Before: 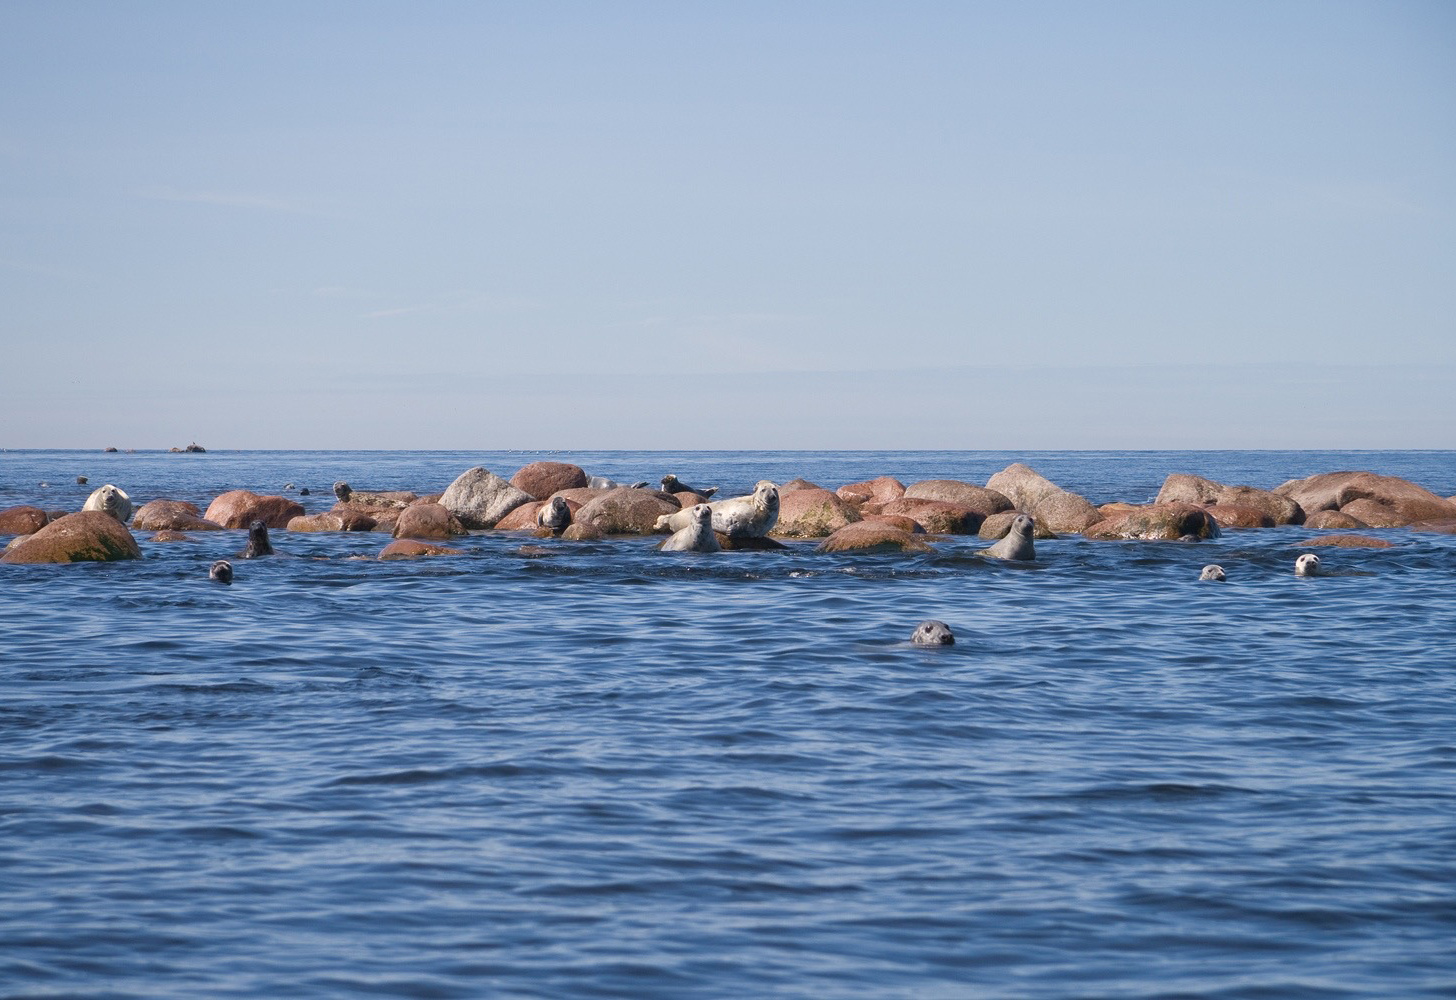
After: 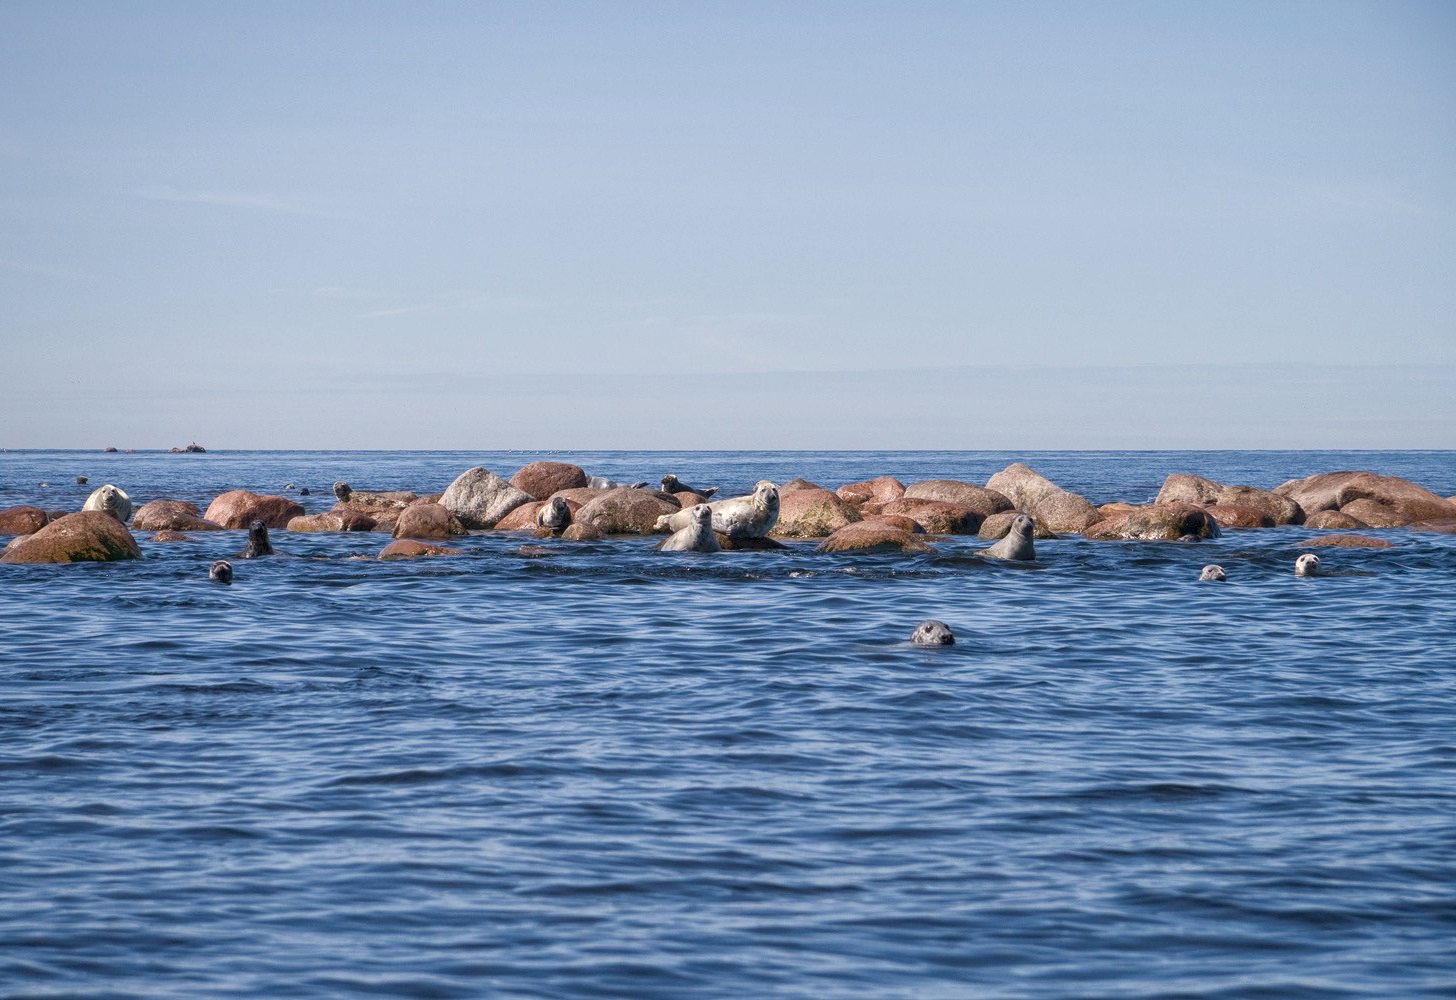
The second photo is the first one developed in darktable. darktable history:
local contrast: highlights 97%, shadows 88%, detail 160%, midtone range 0.2
